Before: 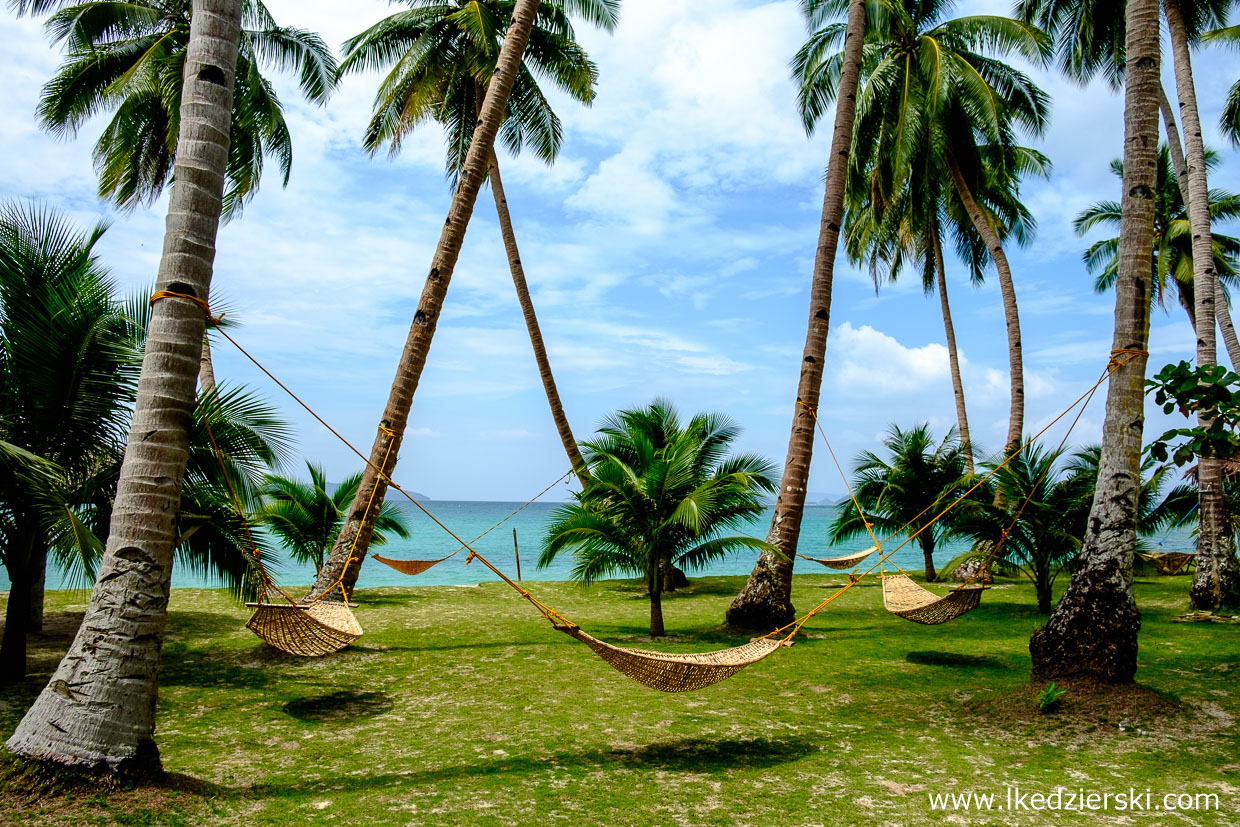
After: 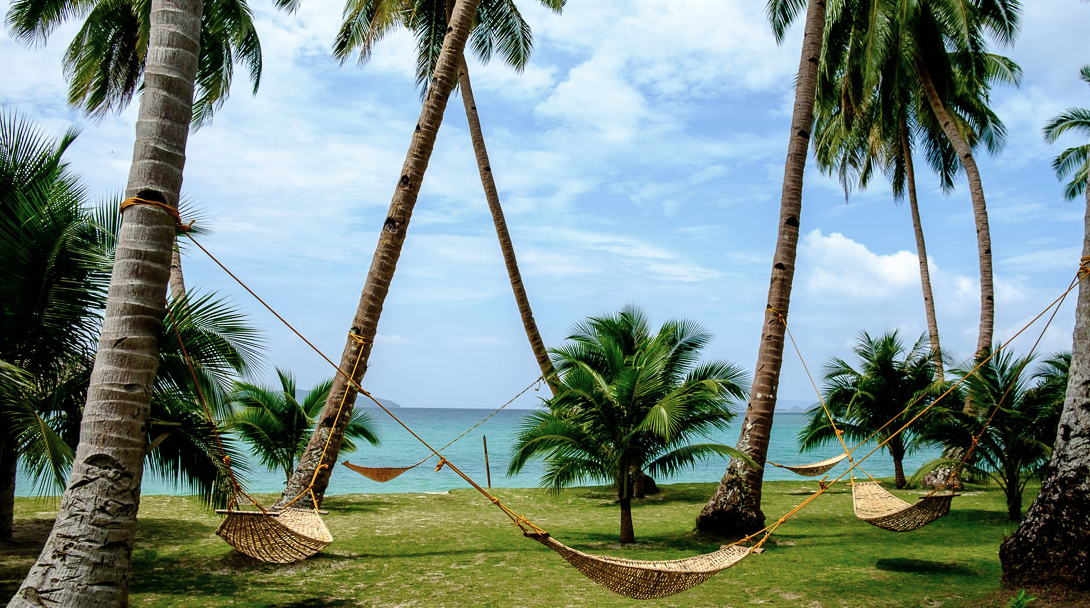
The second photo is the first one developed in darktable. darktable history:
crop and rotate: left 2.425%, top 11.305%, right 9.6%, bottom 15.08%
contrast brightness saturation: saturation -0.17
